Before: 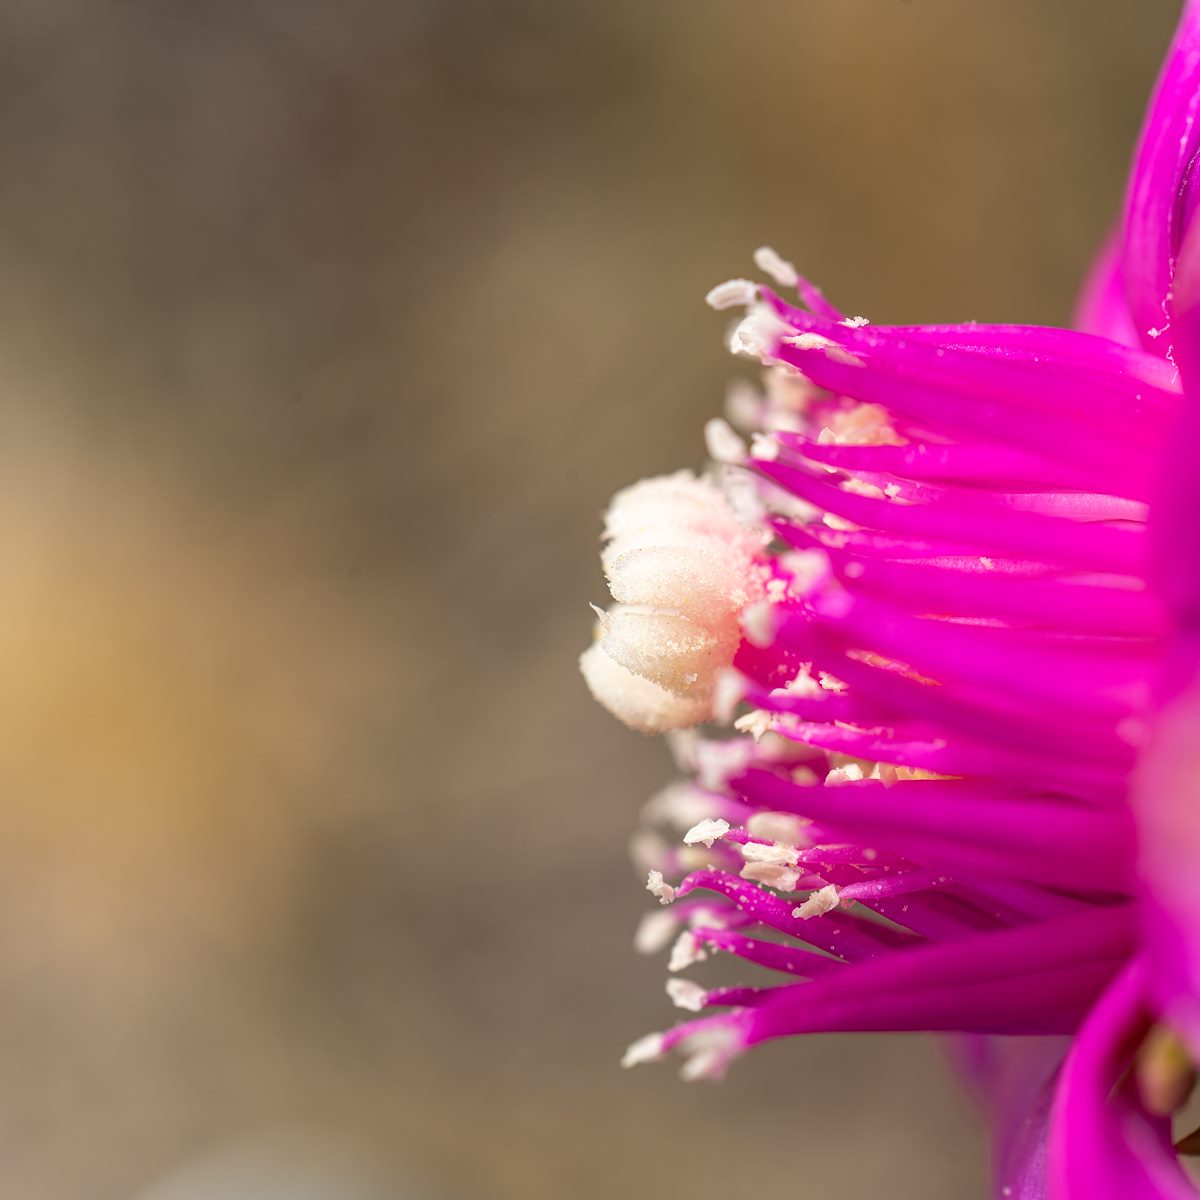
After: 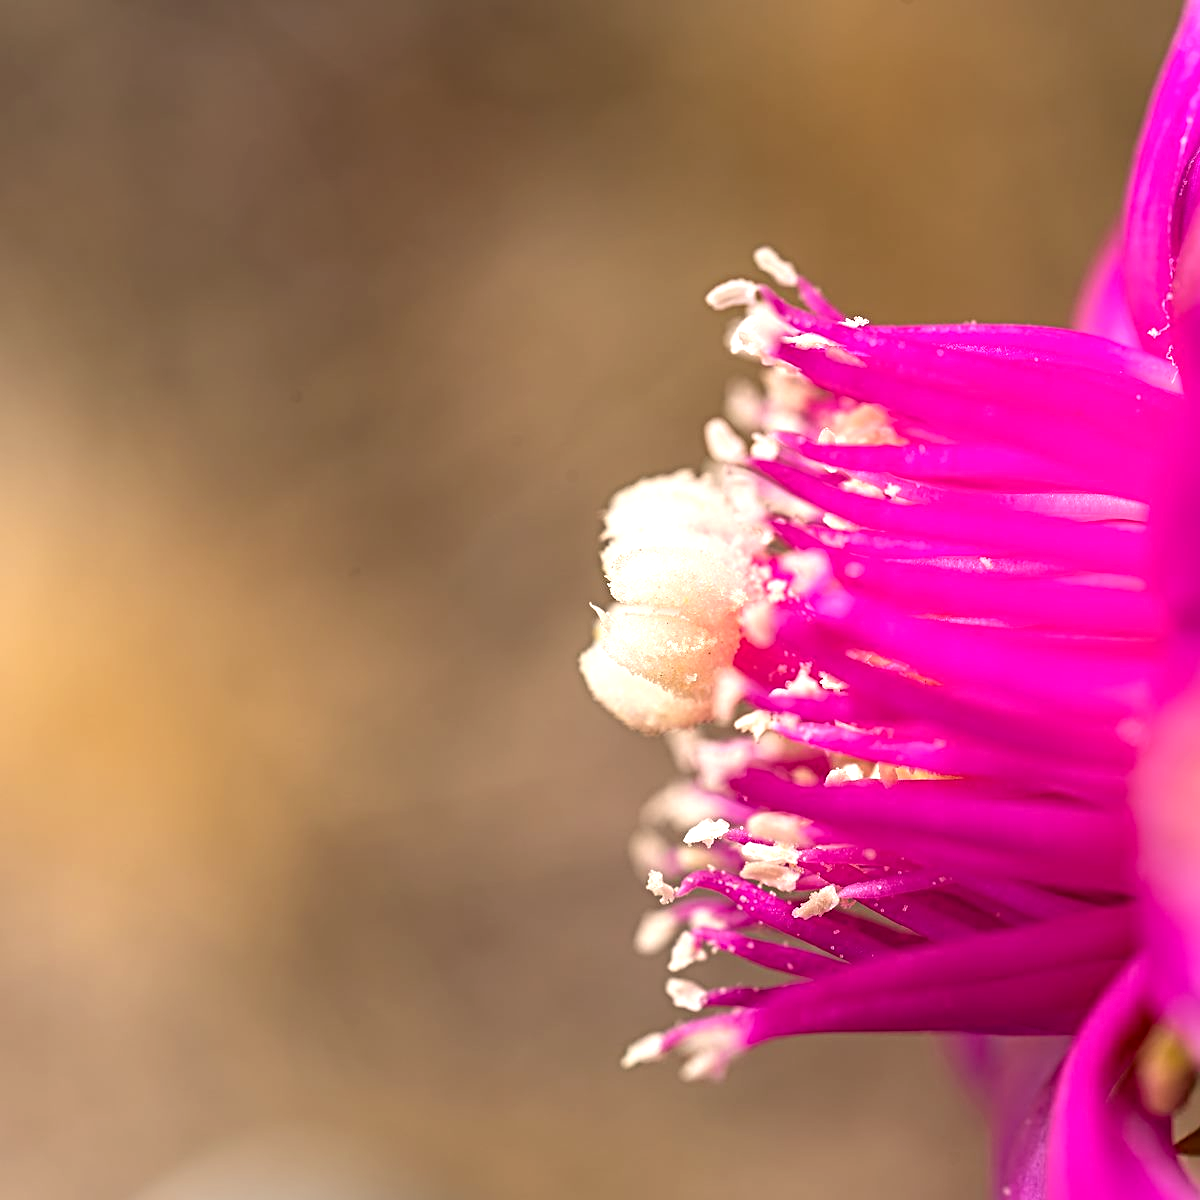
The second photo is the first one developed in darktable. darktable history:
sharpen: radius 4.875
tone equalizer: -8 EV -0.45 EV, -7 EV -0.412 EV, -6 EV -0.303 EV, -5 EV -0.202 EV, -3 EV 0.243 EV, -2 EV 0.322 EV, -1 EV 0.39 EV, +0 EV 0.428 EV
color correction: highlights a* 6.42, highlights b* 7.96, shadows a* 5.39, shadows b* 7.05, saturation 0.929
